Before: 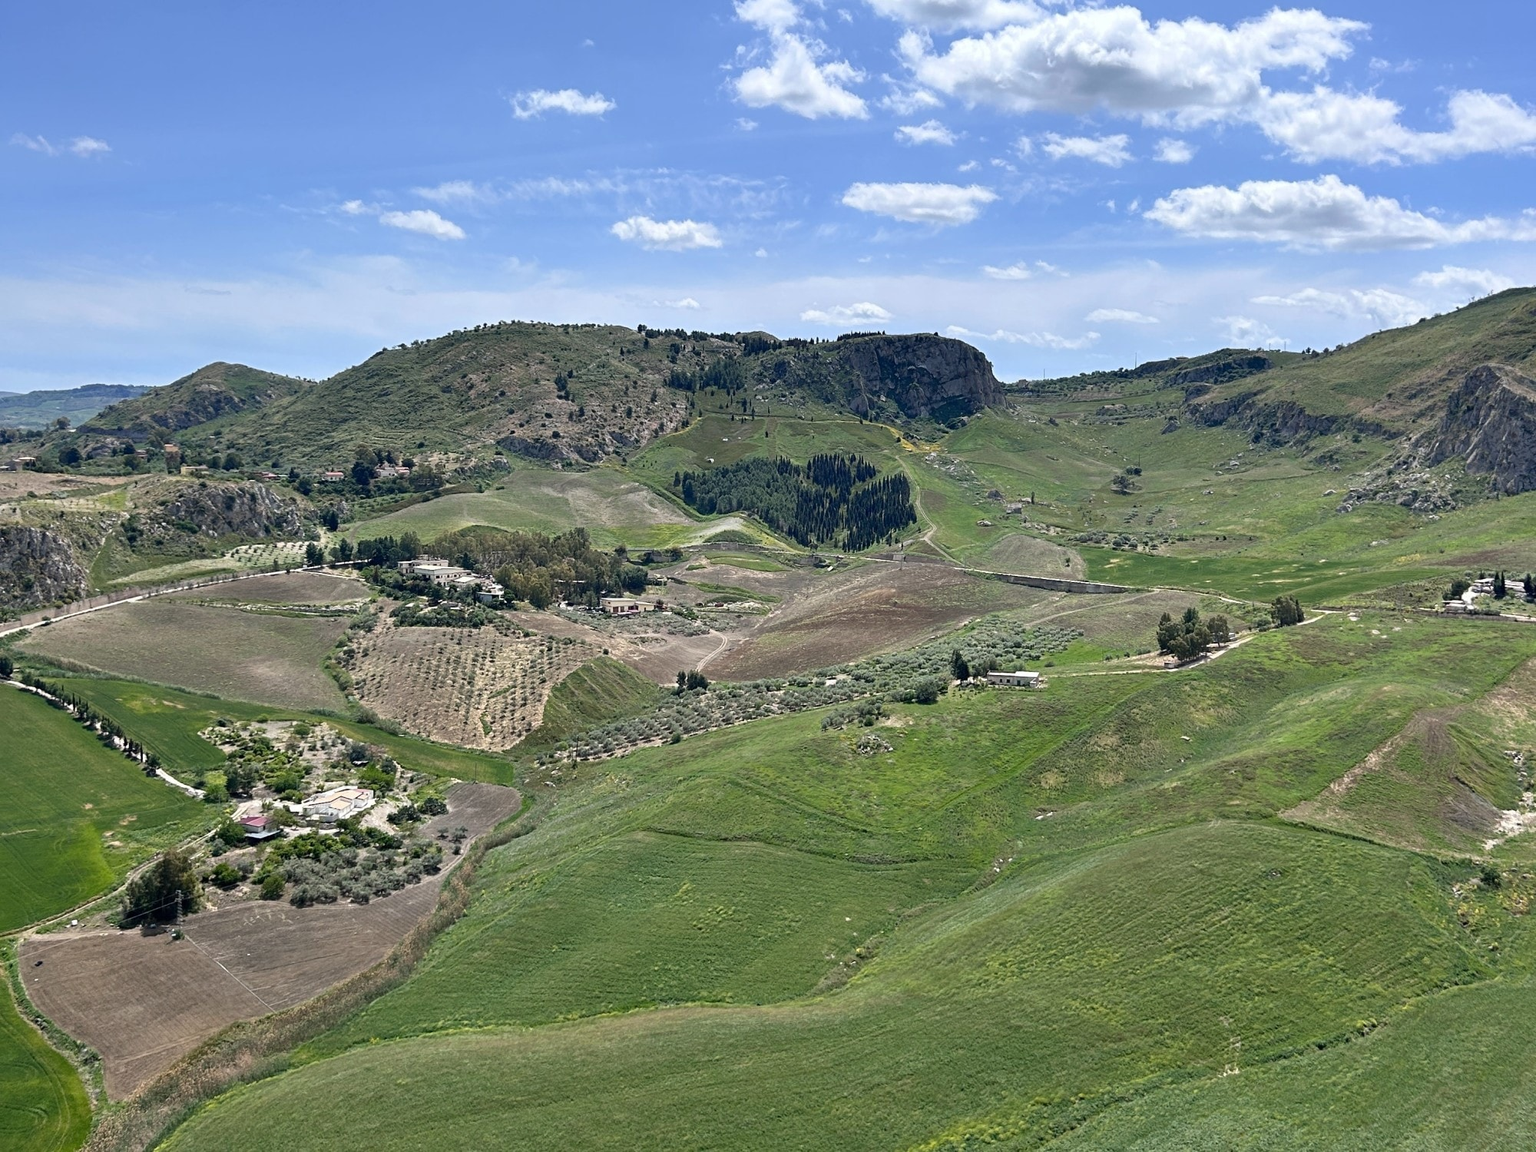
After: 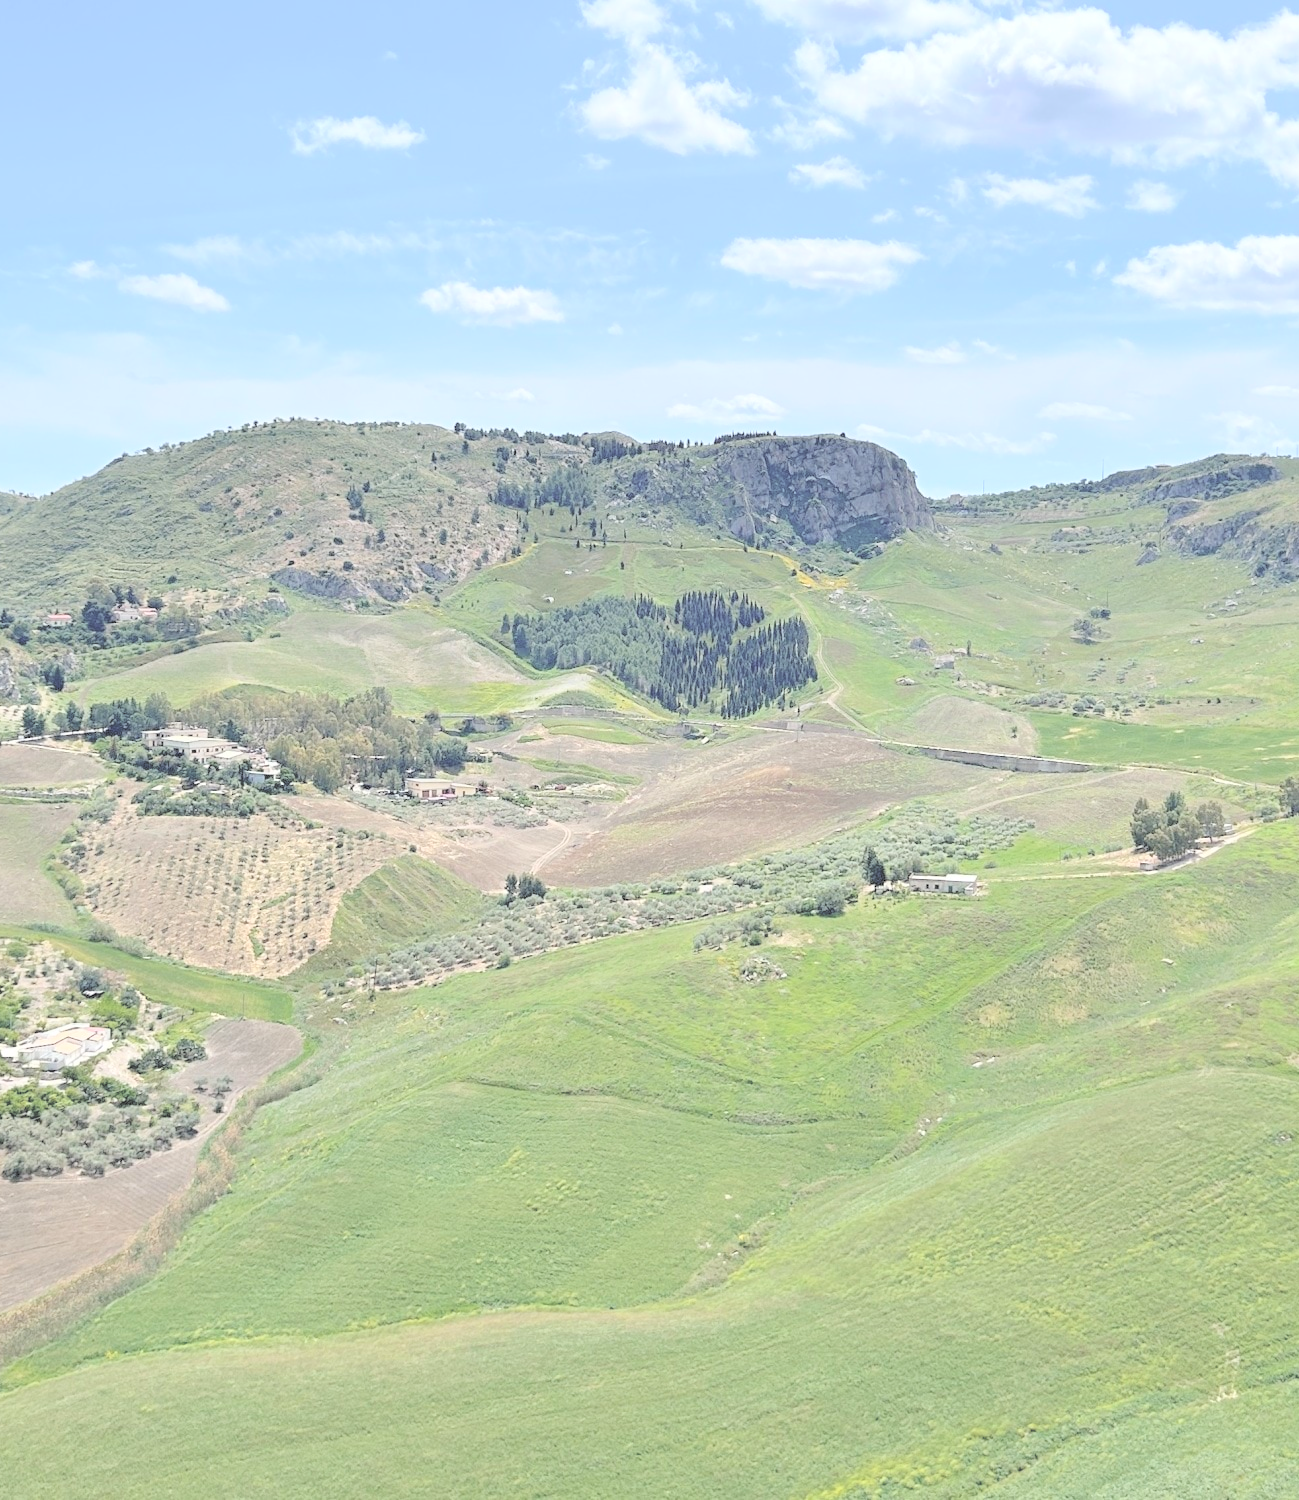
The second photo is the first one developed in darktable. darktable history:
crop and rotate: left 18.838%, right 16.184%
contrast brightness saturation: brightness 0.999
